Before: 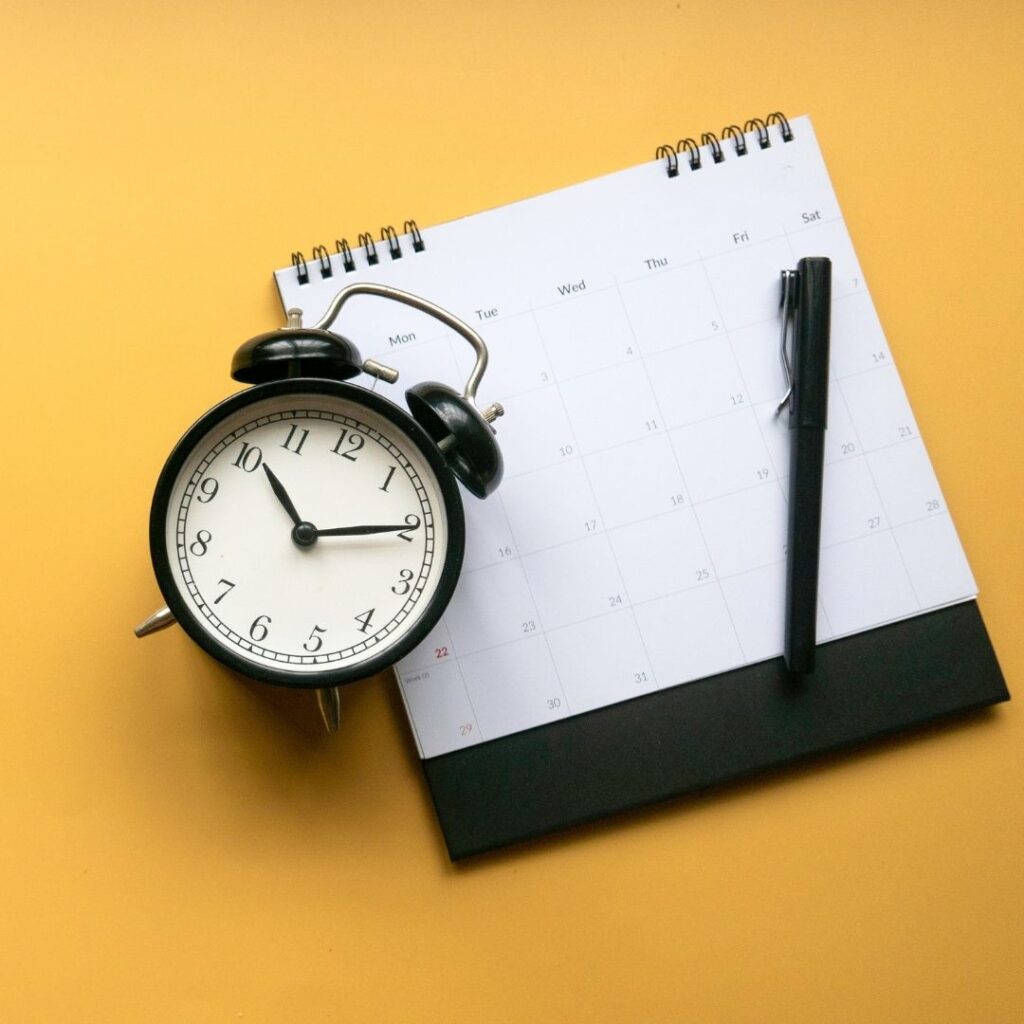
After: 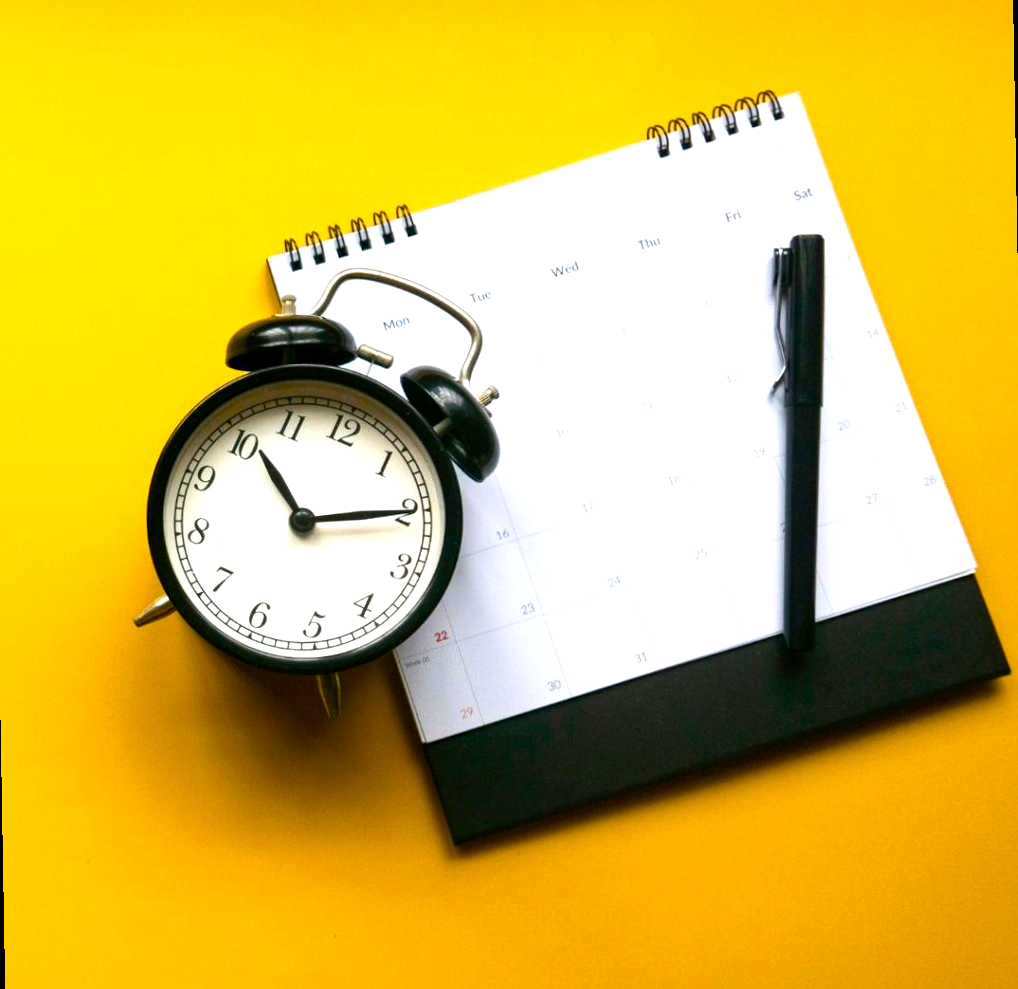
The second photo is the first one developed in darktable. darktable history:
rotate and perspective: rotation -1°, crop left 0.011, crop right 0.989, crop top 0.025, crop bottom 0.975
color balance rgb: linear chroma grading › global chroma 9%, perceptual saturation grading › global saturation 36%, perceptual saturation grading › shadows 35%, perceptual brilliance grading › global brilliance 15%, perceptual brilliance grading › shadows -35%, global vibrance 15%
rgb levels: preserve colors max RGB
